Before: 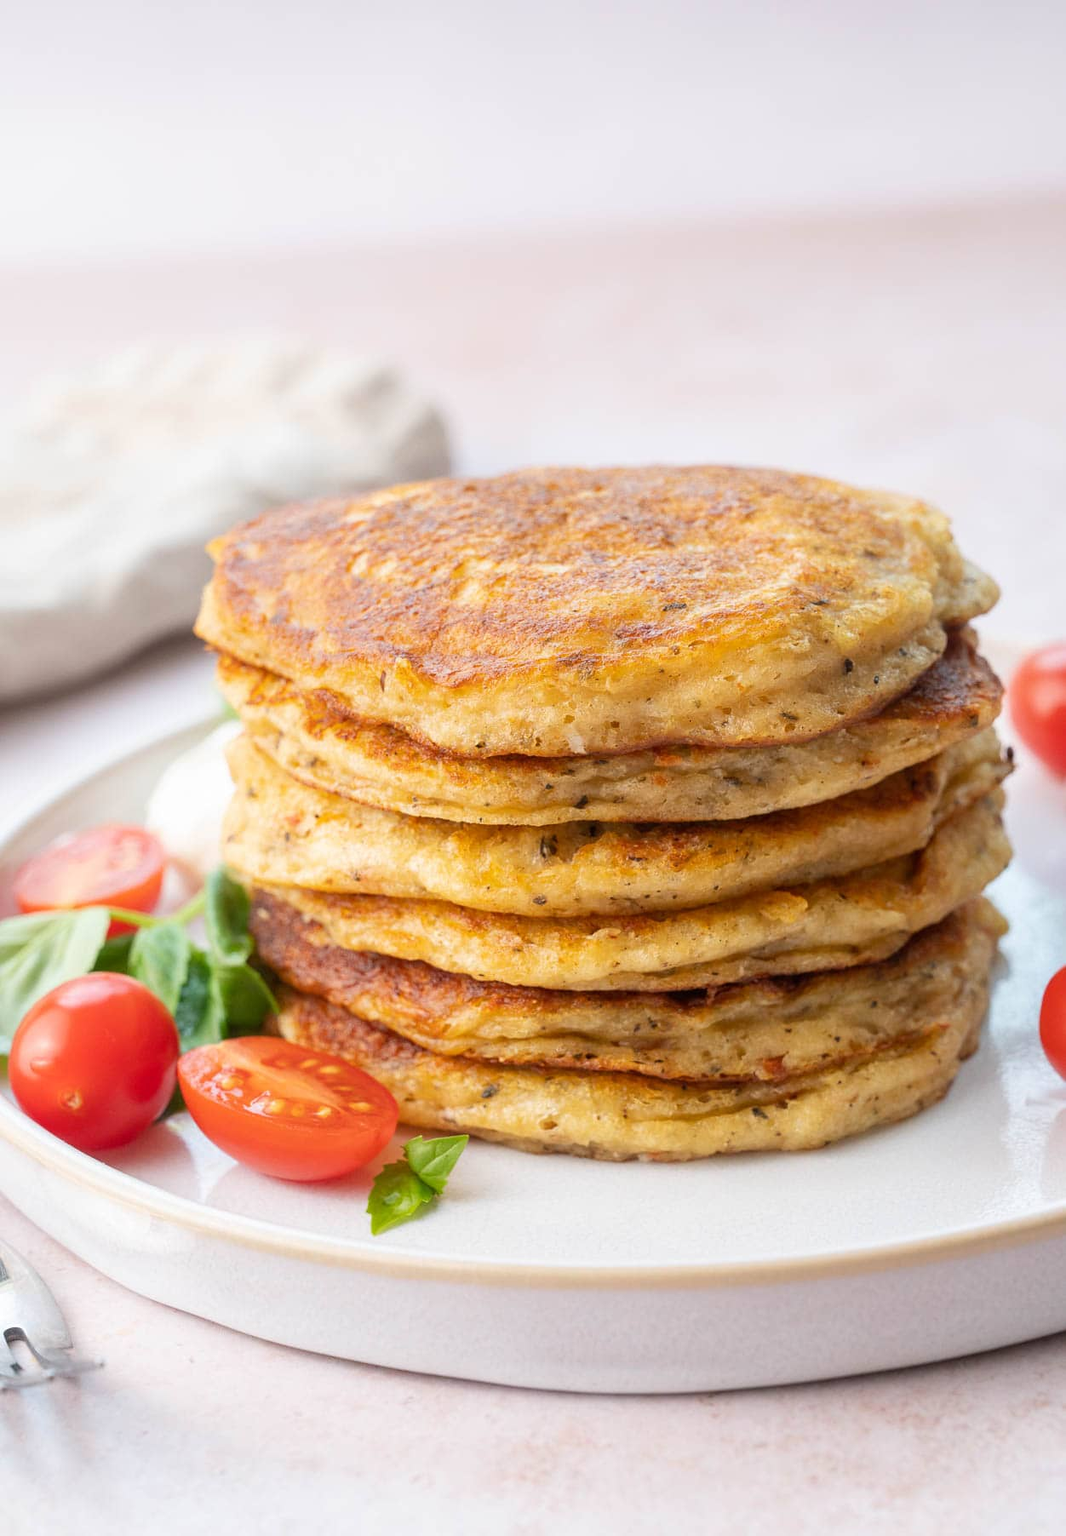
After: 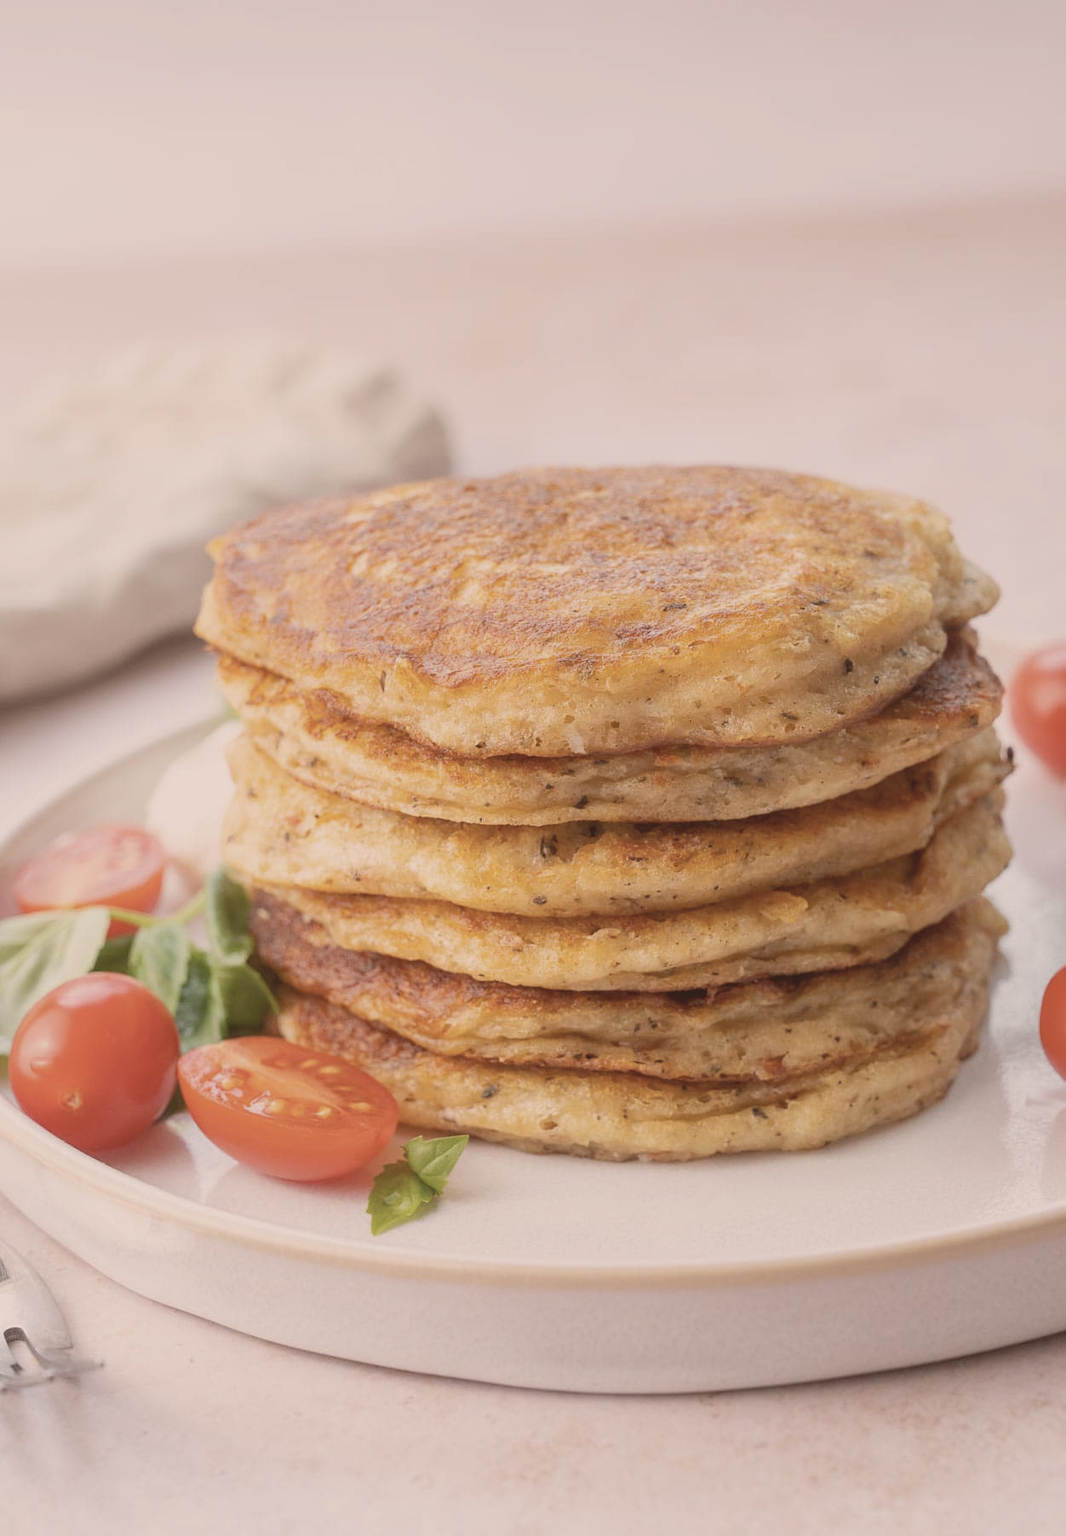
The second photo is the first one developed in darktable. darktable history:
contrast brightness saturation: contrast -0.254, saturation -0.427
color correction: highlights a* 6.15, highlights b* 7.82, shadows a* 6.49, shadows b* 6.88, saturation 0.934
